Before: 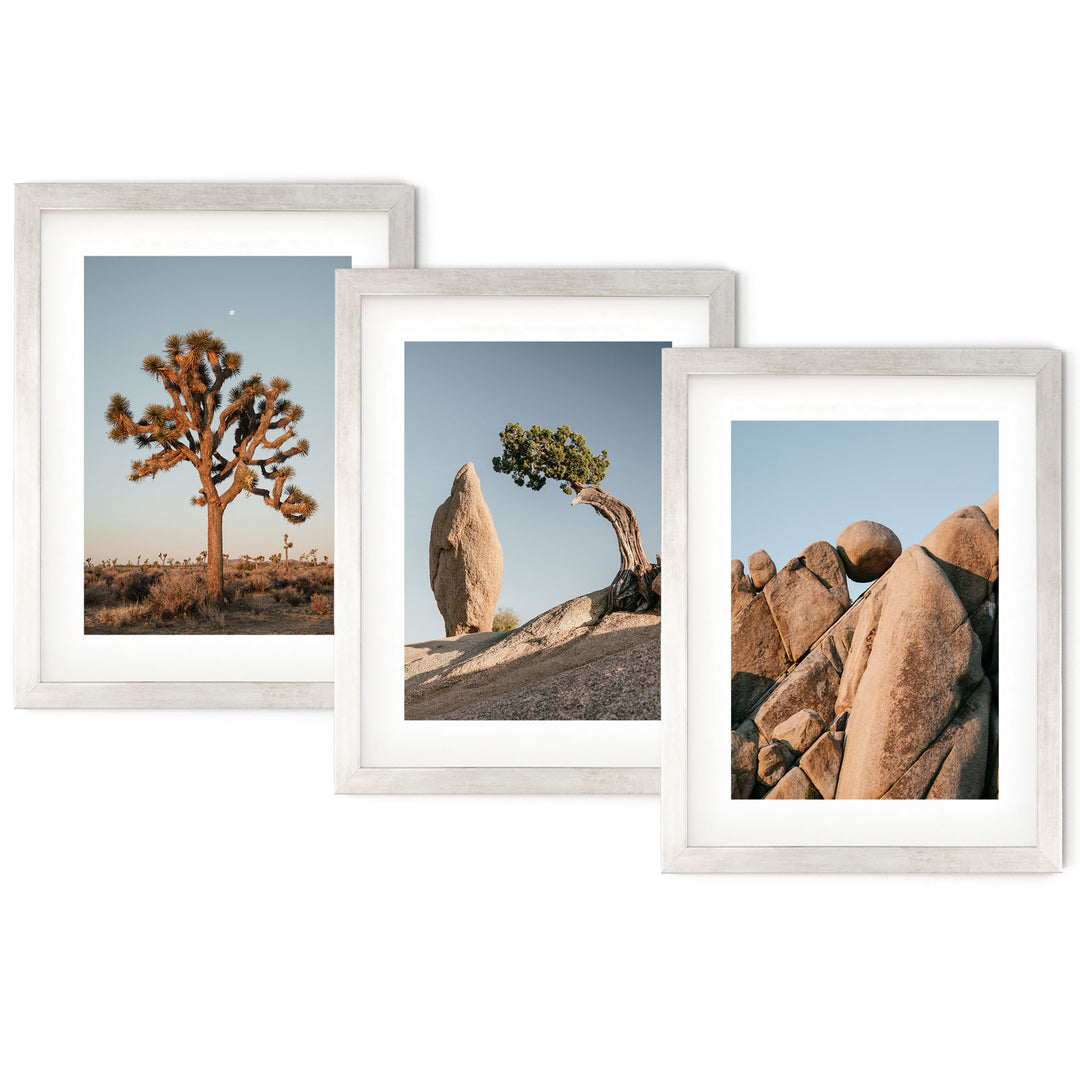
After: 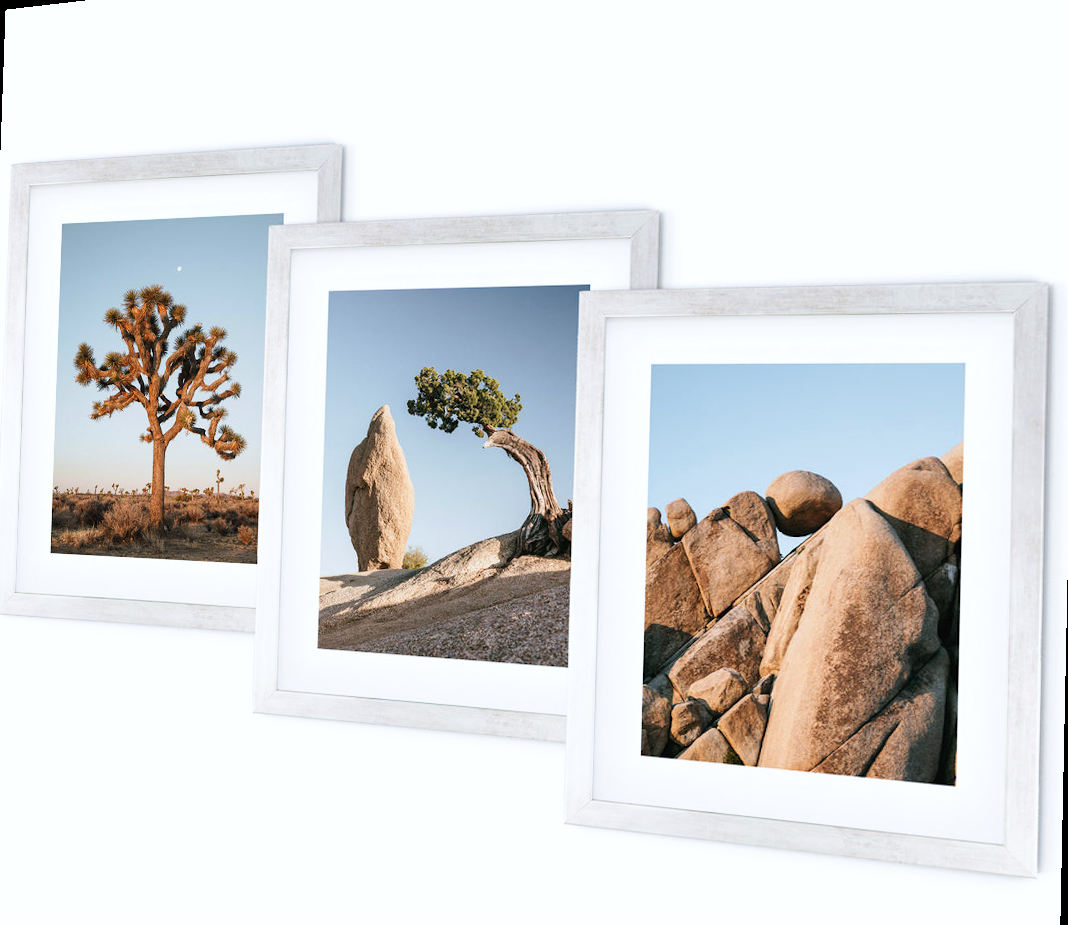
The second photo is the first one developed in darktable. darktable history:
tone curve: curves: ch0 [(0, 0) (0.003, 0.019) (0.011, 0.022) (0.025, 0.03) (0.044, 0.049) (0.069, 0.08) (0.1, 0.111) (0.136, 0.144) (0.177, 0.189) (0.224, 0.23) (0.277, 0.285) (0.335, 0.356) (0.399, 0.428) (0.468, 0.511) (0.543, 0.597) (0.623, 0.682) (0.709, 0.773) (0.801, 0.865) (0.898, 0.945) (1, 1)], preserve colors none
white balance: red 0.967, blue 1.049
velvia: strength 6%
rotate and perspective: rotation 1.69°, lens shift (vertical) -0.023, lens shift (horizontal) -0.291, crop left 0.025, crop right 0.988, crop top 0.092, crop bottom 0.842
